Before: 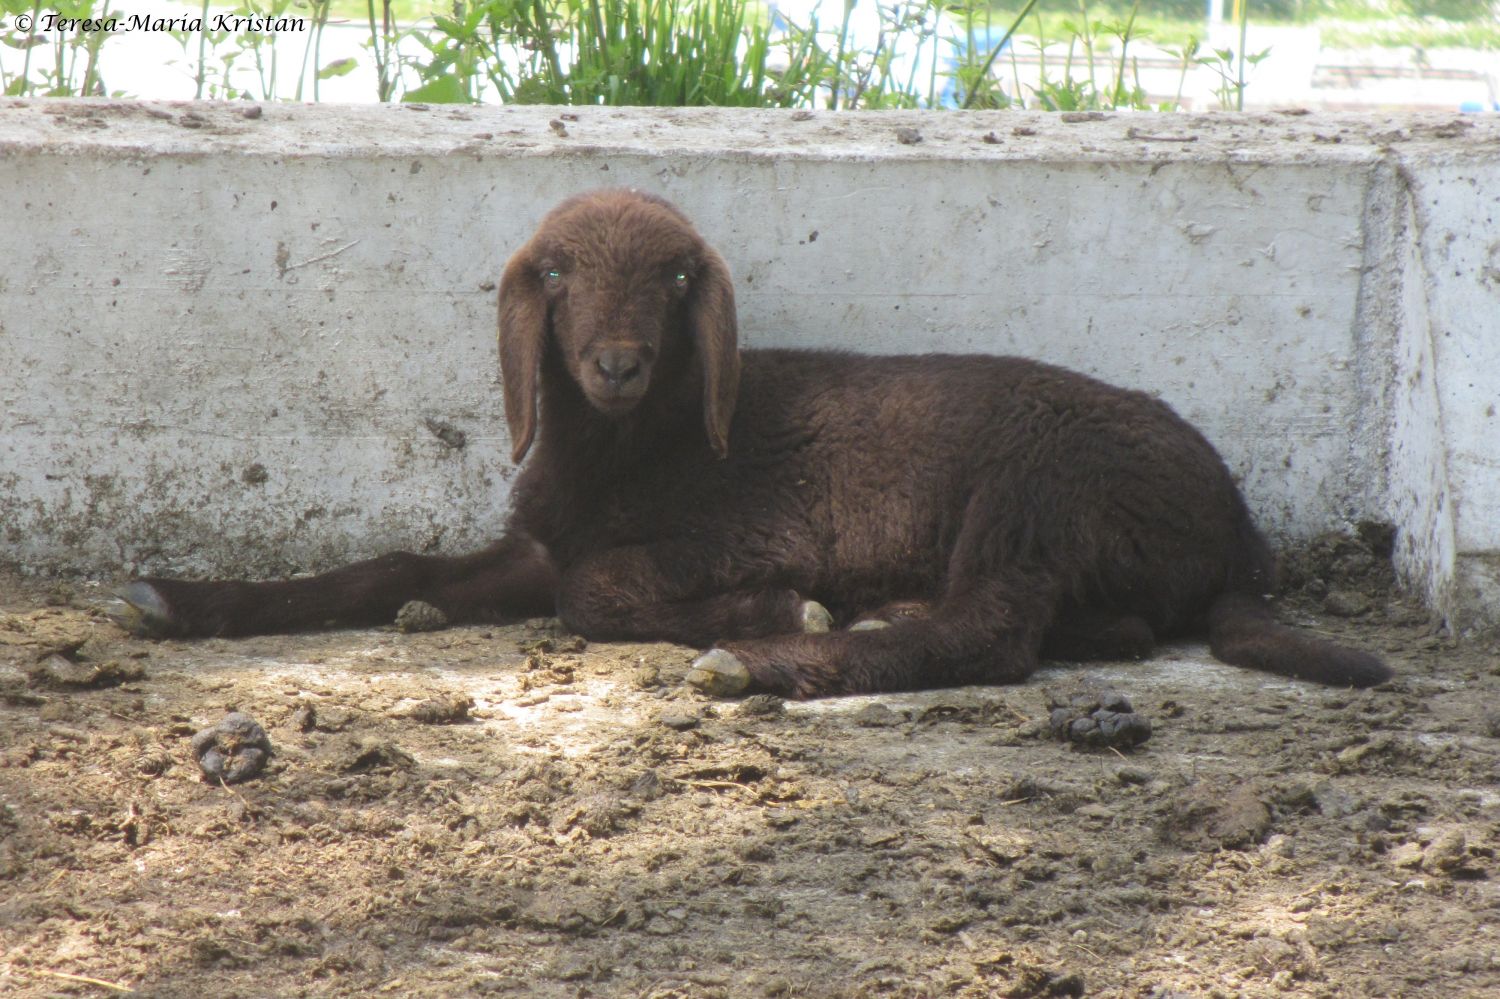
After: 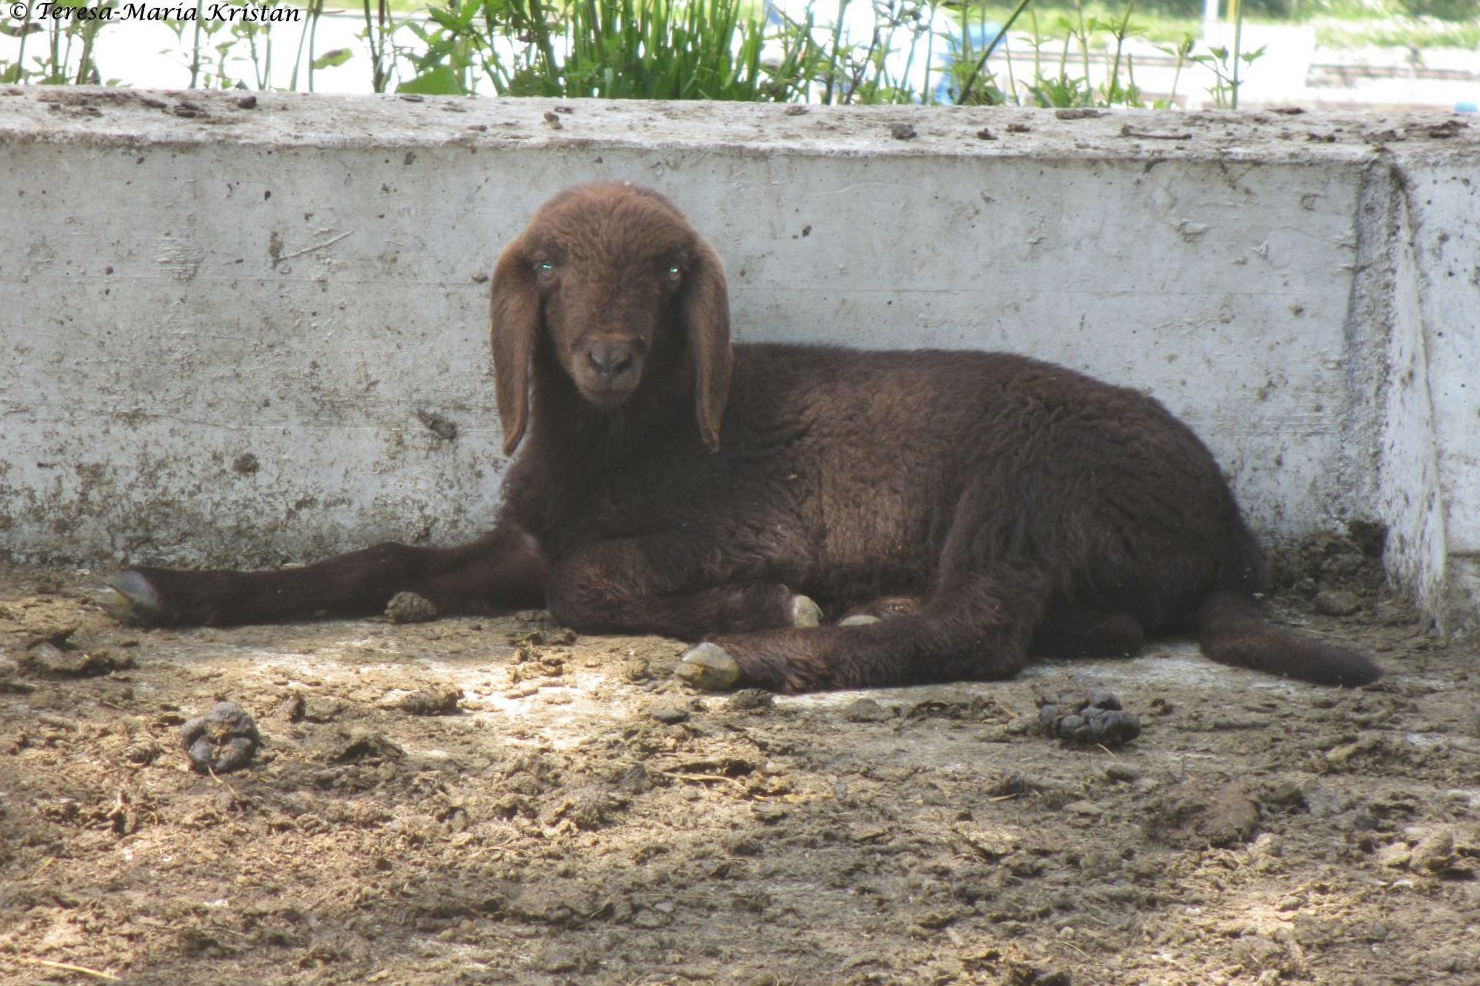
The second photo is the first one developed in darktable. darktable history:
tone equalizer: on, module defaults
shadows and highlights: highlights color adjustment 0%, soften with gaussian
crop and rotate: angle -0.5°
